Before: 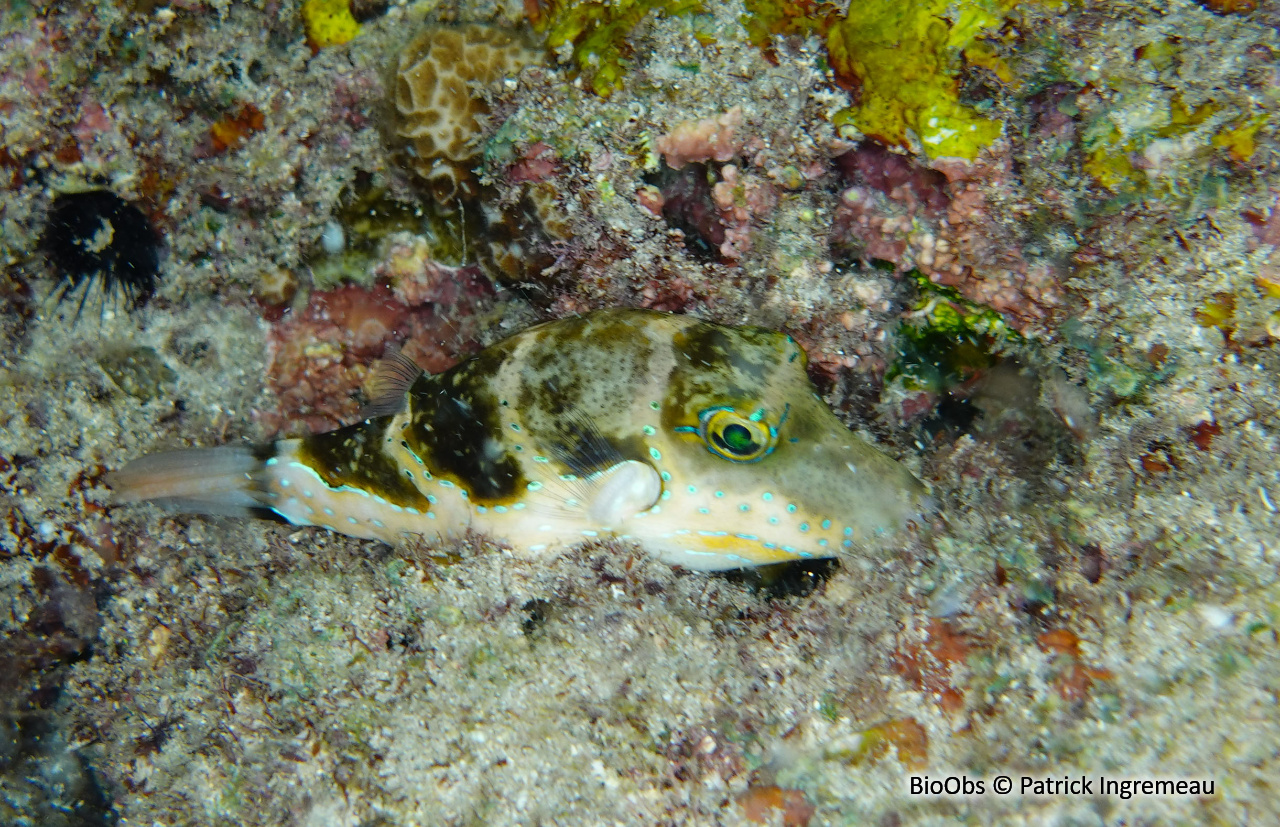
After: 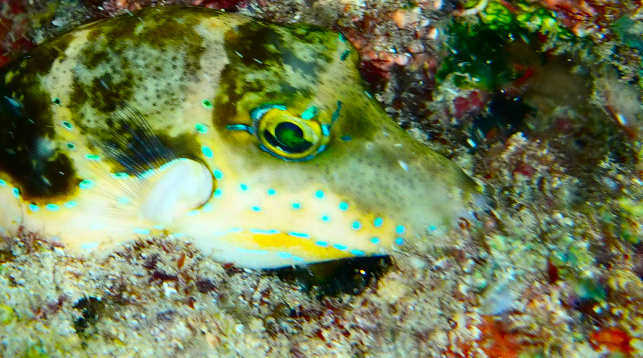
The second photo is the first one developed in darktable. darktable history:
contrast brightness saturation: contrast 0.26, brightness 0.02, saturation 0.87
vignetting: fall-off start 88.53%, fall-off radius 44.2%, saturation 0.376, width/height ratio 1.161
crop: left 35.03%, top 36.625%, right 14.663%, bottom 20.057%
